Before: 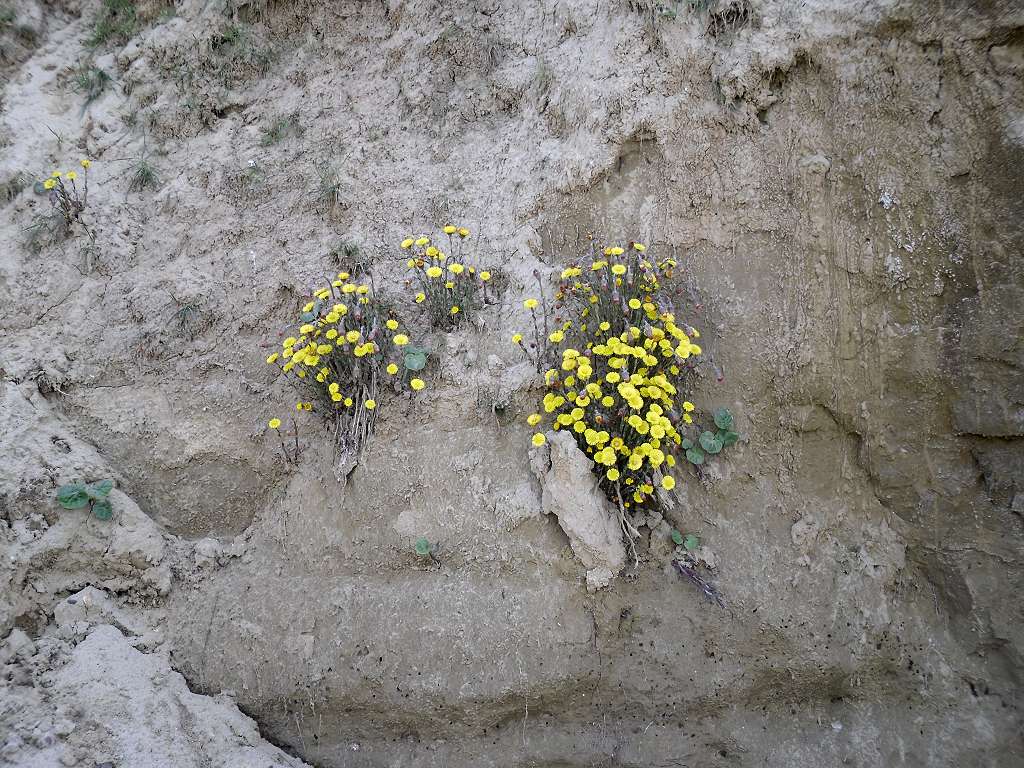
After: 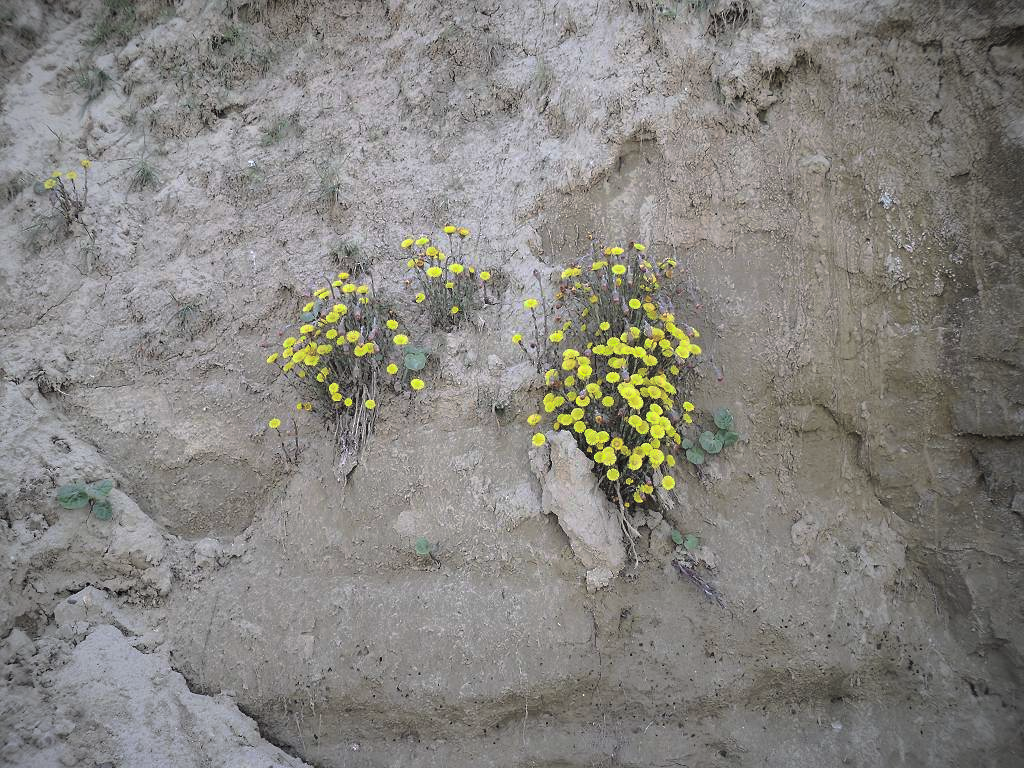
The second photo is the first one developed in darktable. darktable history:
global tonemap: drago (0.7, 100)
vignetting: unbound false
tone curve: curves: ch0 [(0, 0) (0.003, 0.029) (0.011, 0.034) (0.025, 0.044) (0.044, 0.057) (0.069, 0.07) (0.1, 0.084) (0.136, 0.104) (0.177, 0.127) (0.224, 0.156) (0.277, 0.192) (0.335, 0.236) (0.399, 0.284) (0.468, 0.339) (0.543, 0.393) (0.623, 0.454) (0.709, 0.541) (0.801, 0.65) (0.898, 0.766) (1, 1)], preserve colors none
